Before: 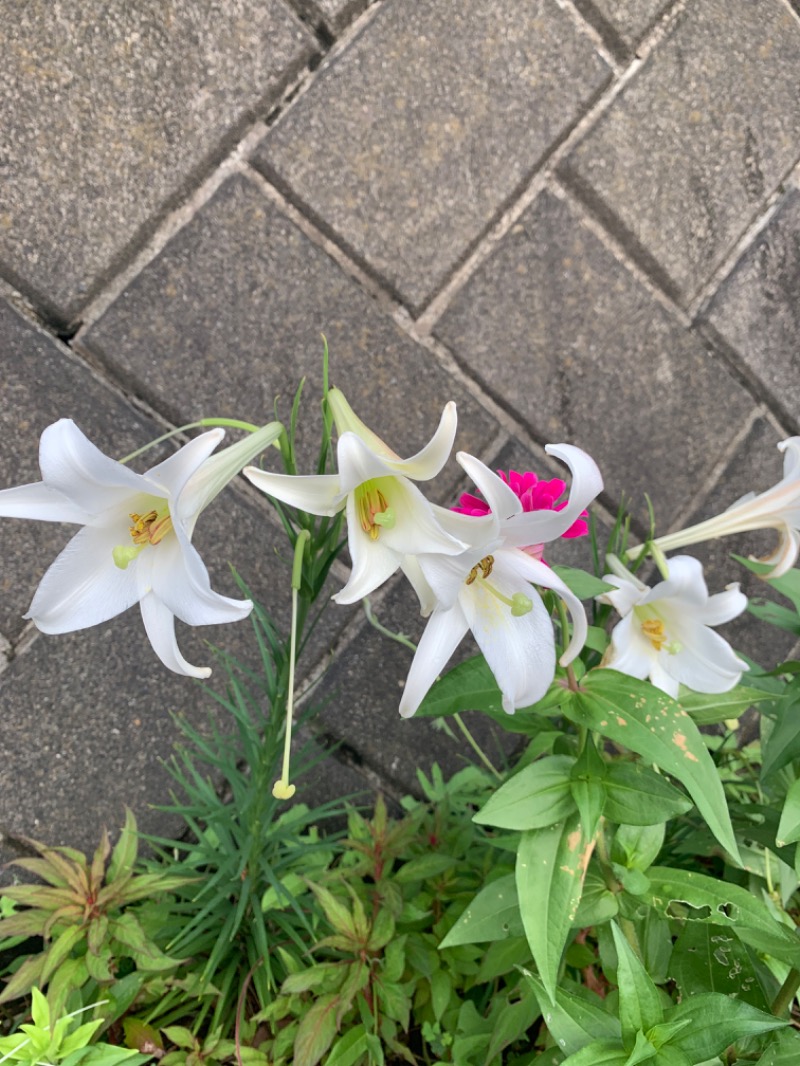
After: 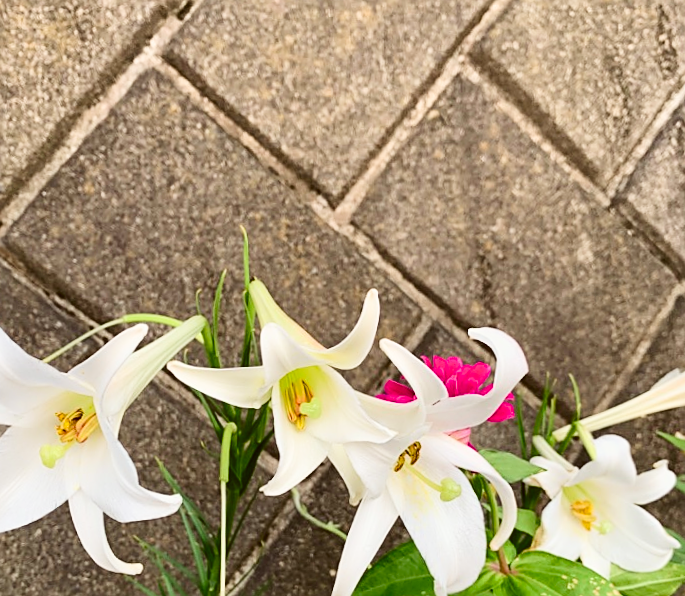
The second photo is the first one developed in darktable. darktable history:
contrast brightness saturation: contrast 0.2, brightness -0.11, saturation 0.1
crop and rotate: left 9.345%, top 7.22%, right 4.982%, bottom 32.331%
color correction: highlights a* -0.482, highlights b* 0.161, shadows a* 4.66, shadows b* 20.72
rotate and perspective: rotation -2°, crop left 0.022, crop right 0.978, crop top 0.049, crop bottom 0.951
sharpen: on, module defaults
exposure: exposure 0.367 EV, compensate highlight preservation false
color balance rgb: shadows lift › chroma 3%, shadows lift › hue 280.8°, power › hue 330°, highlights gain › chroma 3%, highlights gain › hue 75.6°, global offset › luminance 2%, perceptual saturation grading › global saturation 20%, perceptual saturation grading › highlights -25%, perceptual saturation grading › shadows 50%, global vibrance 20.33%
filmic rgb: black relative exposure -5 EV, white relative exposure 3.2 EV, hardness 3.42, contrast 1.2, highlights saturation mix -30%
